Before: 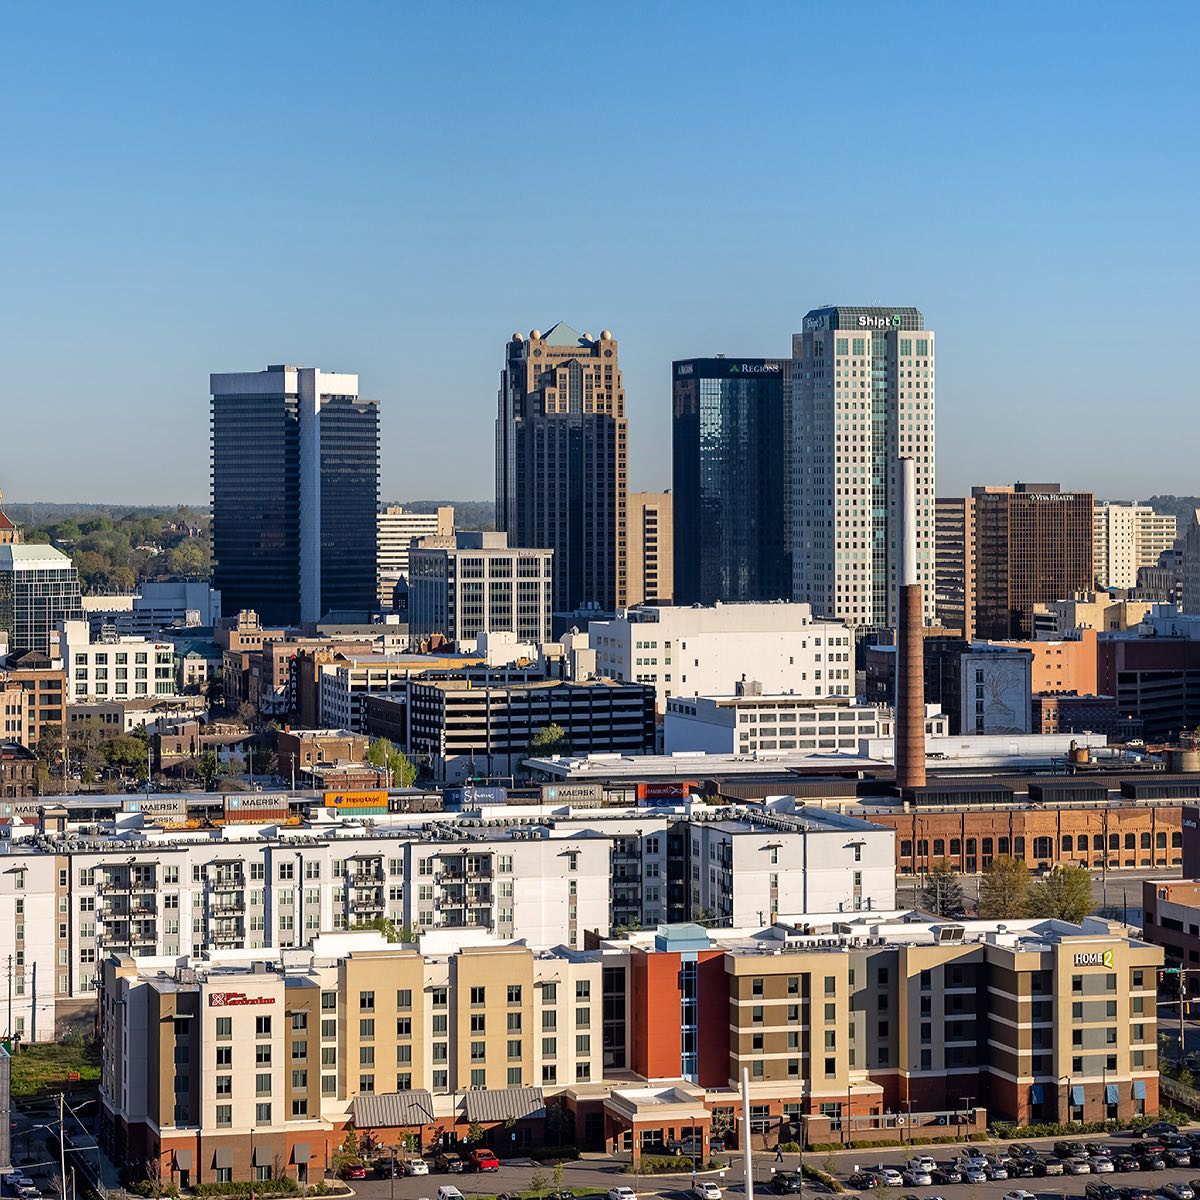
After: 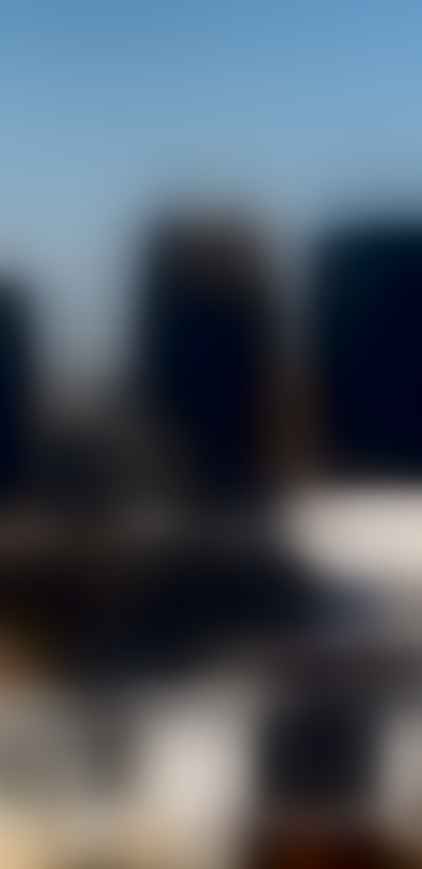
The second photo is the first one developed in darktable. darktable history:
lowpass: radius 31.92, contrast 1.72, brightness -0.98, saturation 0.94
crop and rotate: left 29.476%, top 10.214%, right 35.32%, bottom 17.333%
